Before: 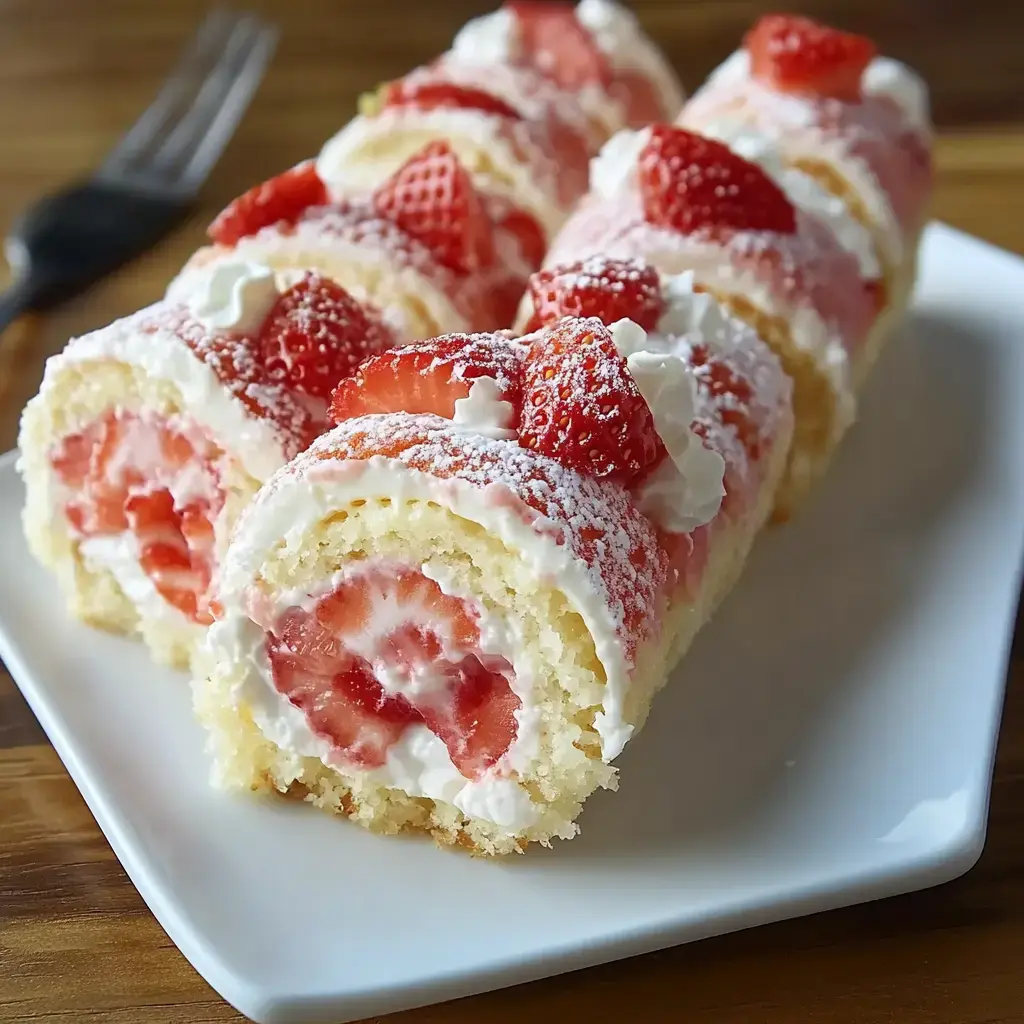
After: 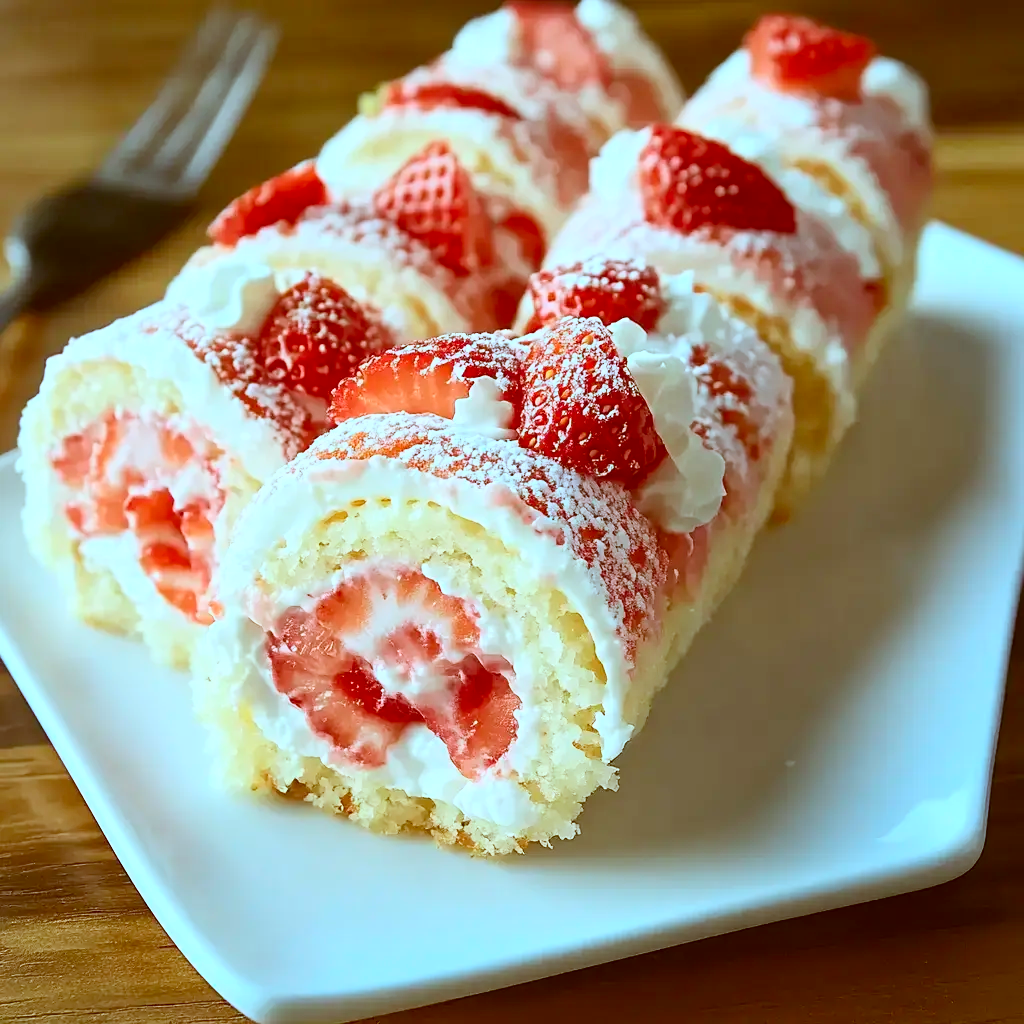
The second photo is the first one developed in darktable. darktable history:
contrast brightness saturation: contrast 0.199, brightness 0.156, saturation 0.221
color correction: highlights a* -14.28, highlights b* -16.1, shadows a* 10.87, shadows b* 29.97
